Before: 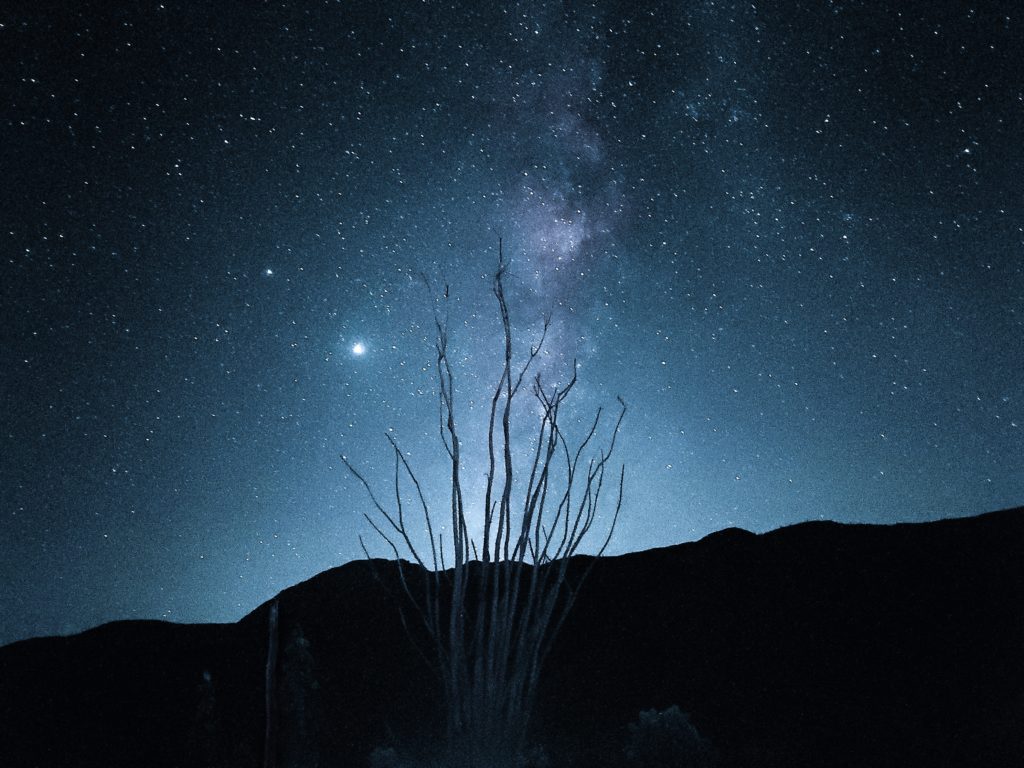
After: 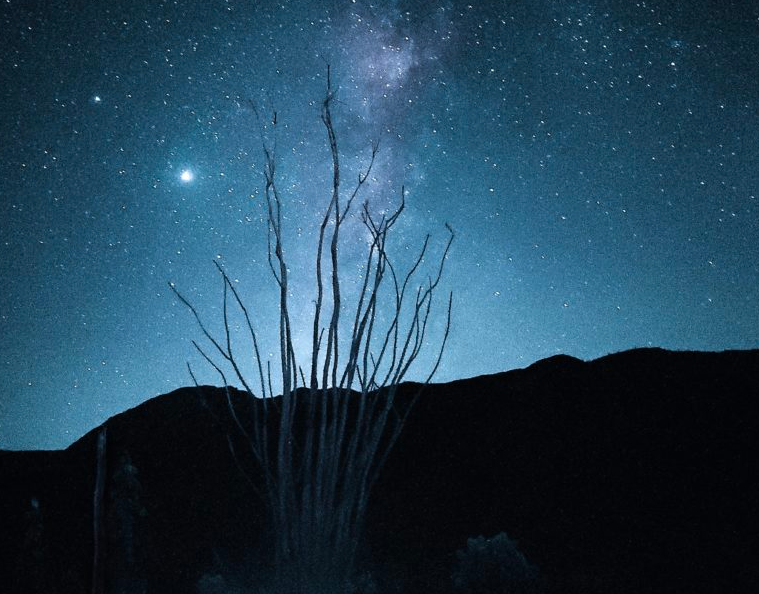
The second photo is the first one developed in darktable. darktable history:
crop: left 16.853%, top 22.558%, right 8.966%
